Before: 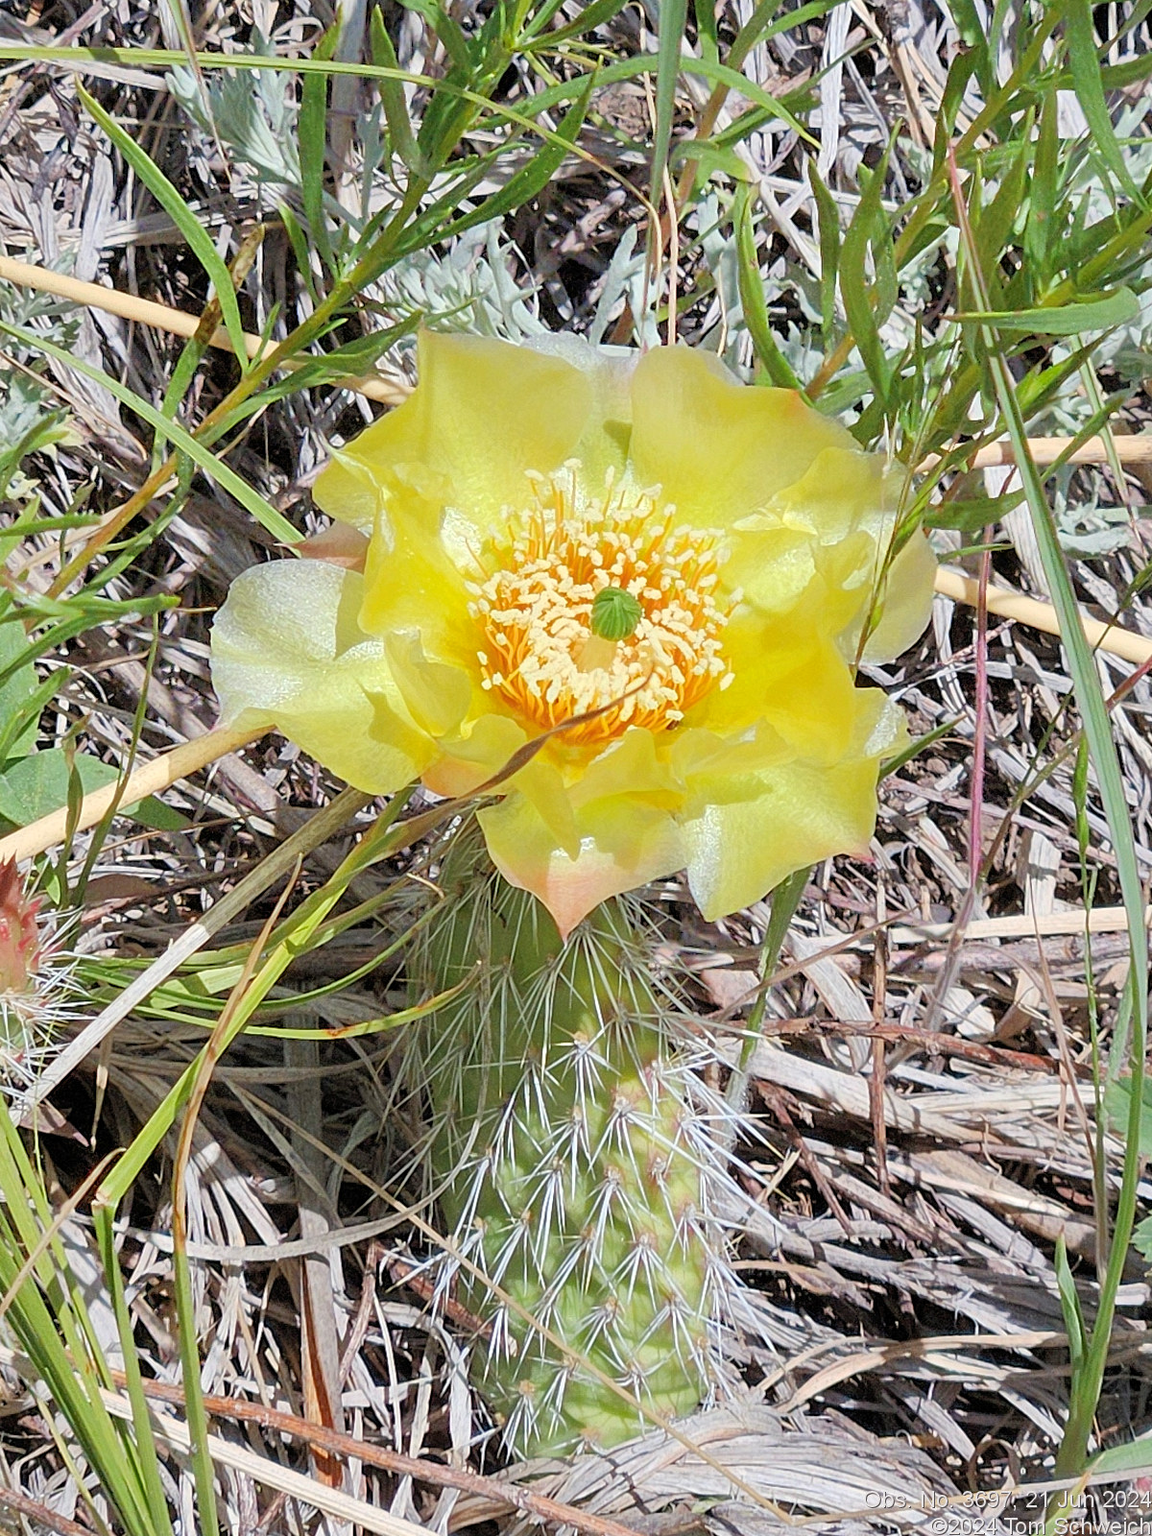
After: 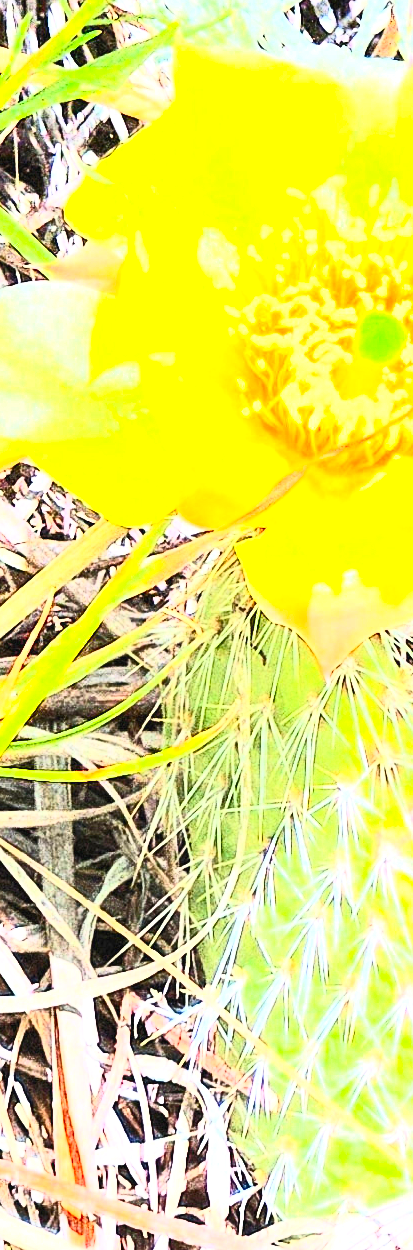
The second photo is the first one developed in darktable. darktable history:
crop and rotate: left 21.767%, top 18.822%, right 43.763%, bottom 2.995%
exposure: black level correction 0, exposure 1.513 EV, compensate highlight preservation false
contrast brightness saturation: contrast 0.831, brightness 0.59, saturation 0.587
